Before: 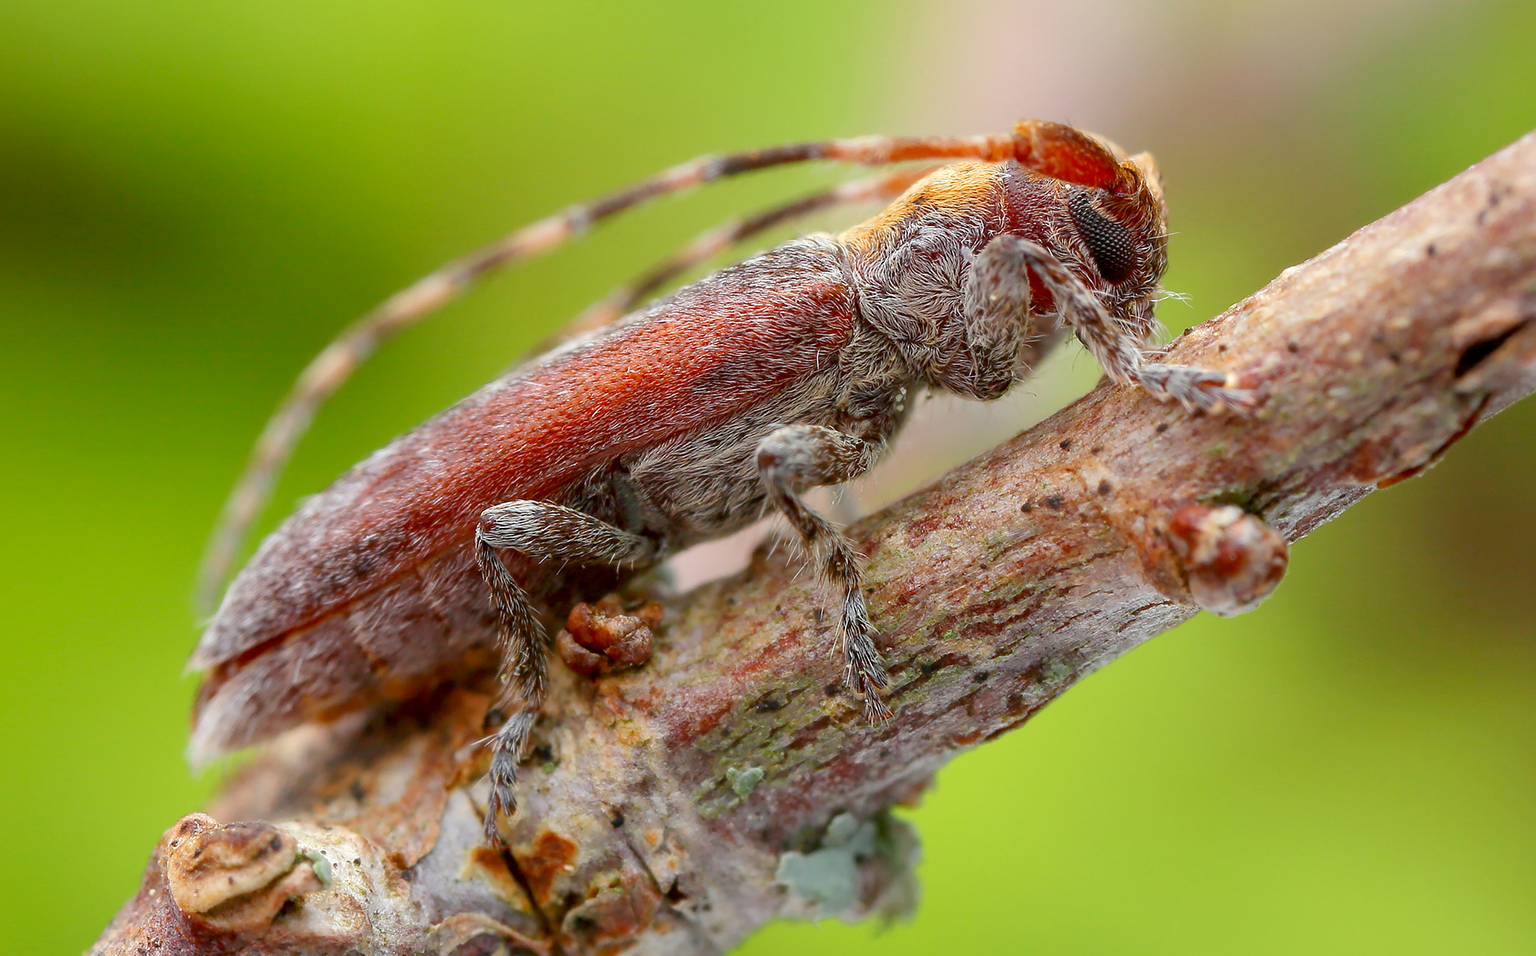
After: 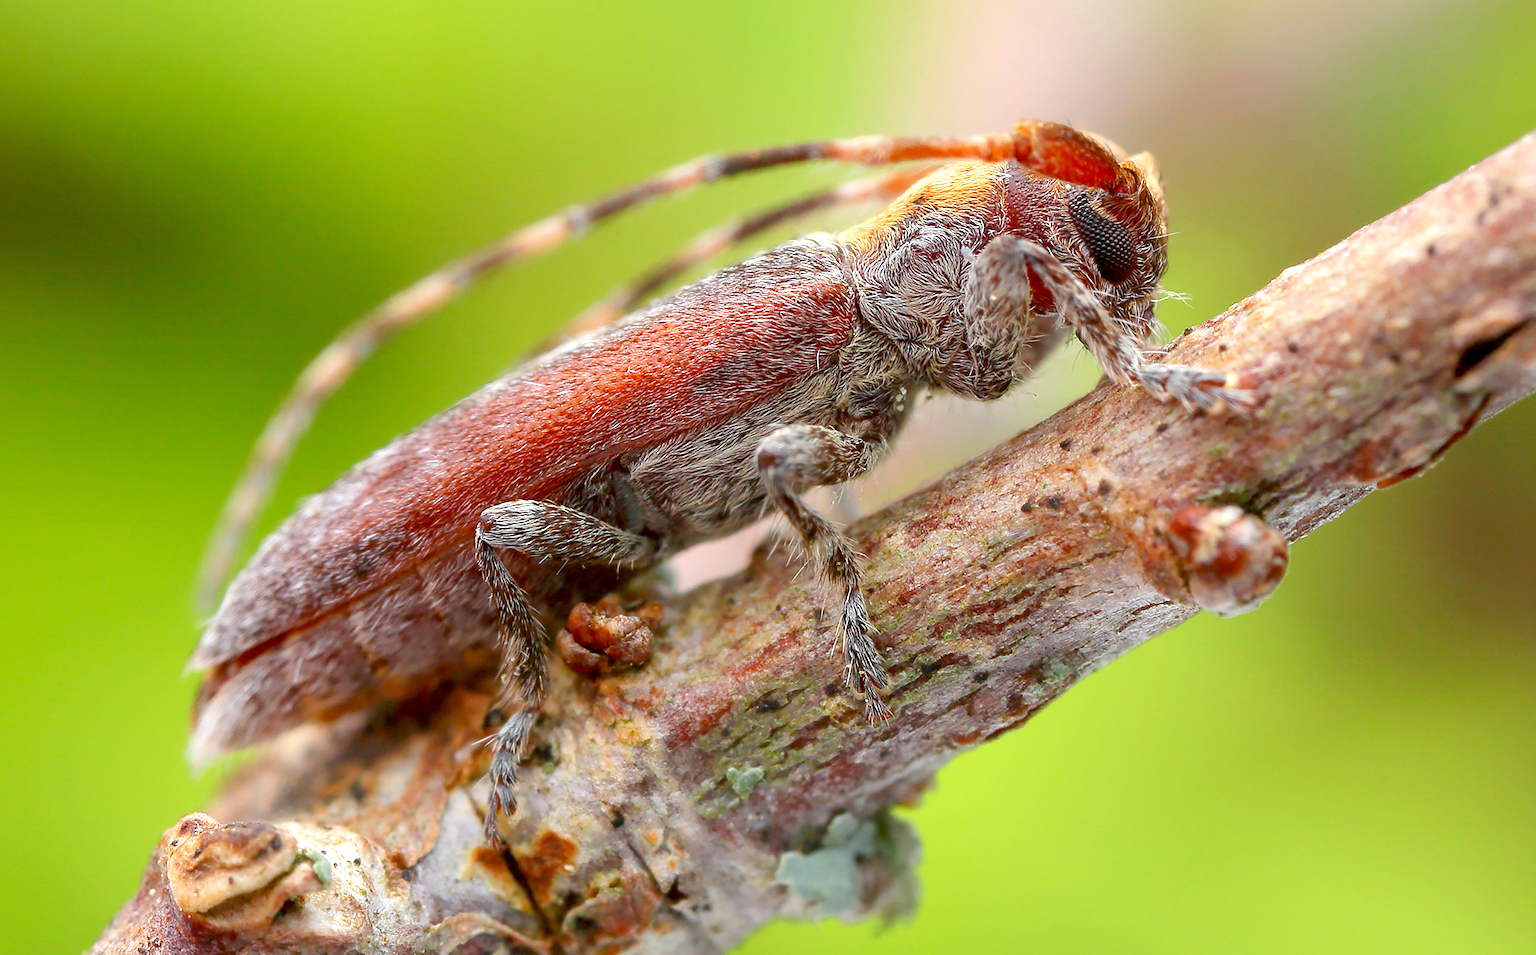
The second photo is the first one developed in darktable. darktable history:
exposure: exposure 0.4 EV, compensate highlight preservation false
